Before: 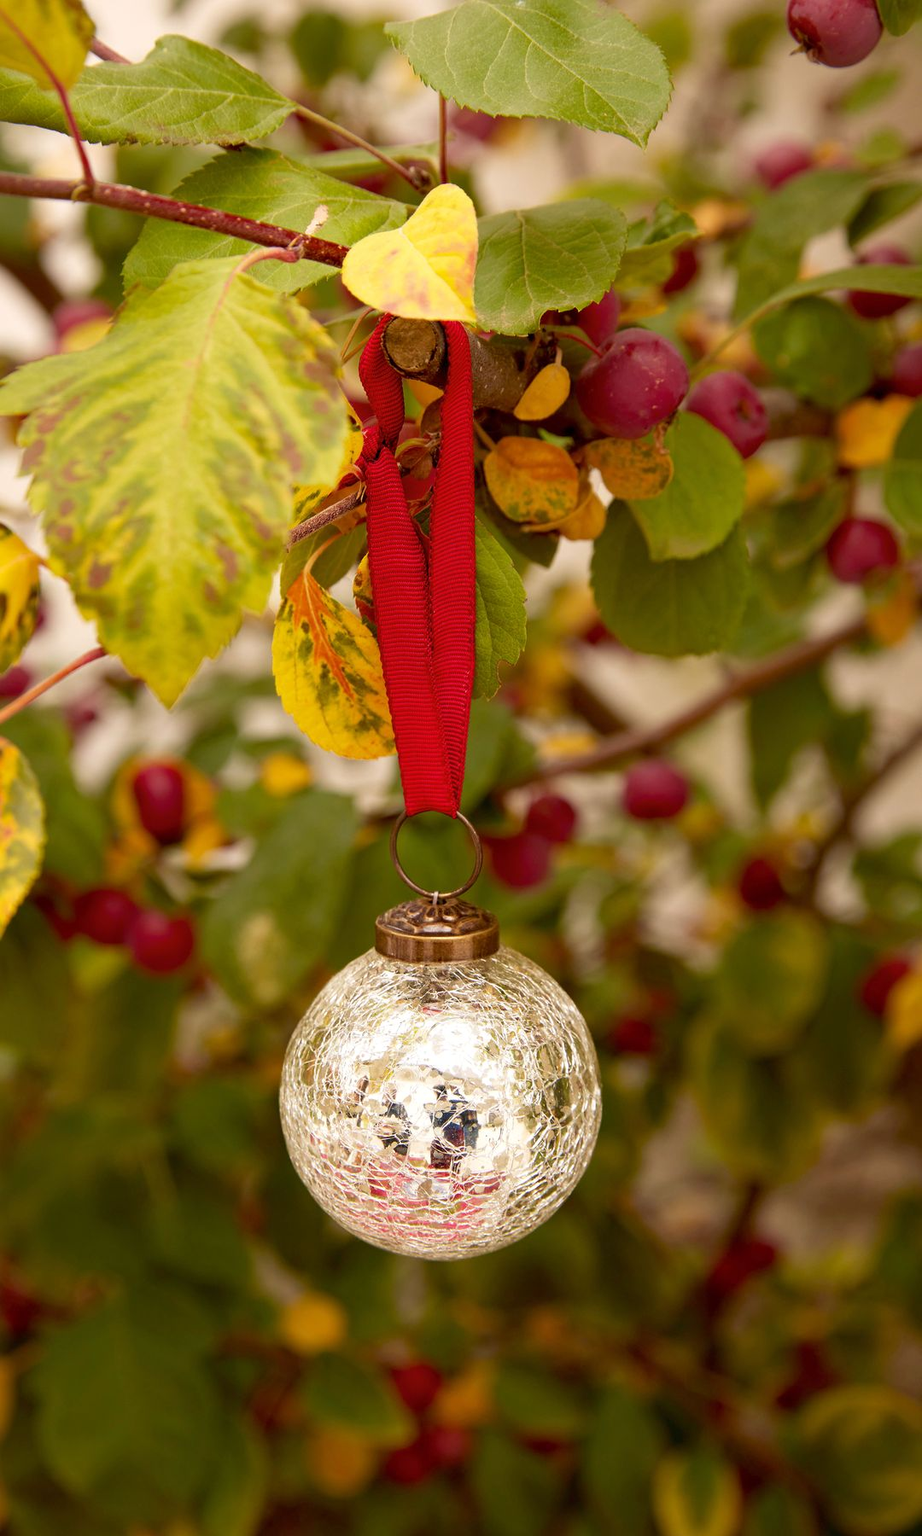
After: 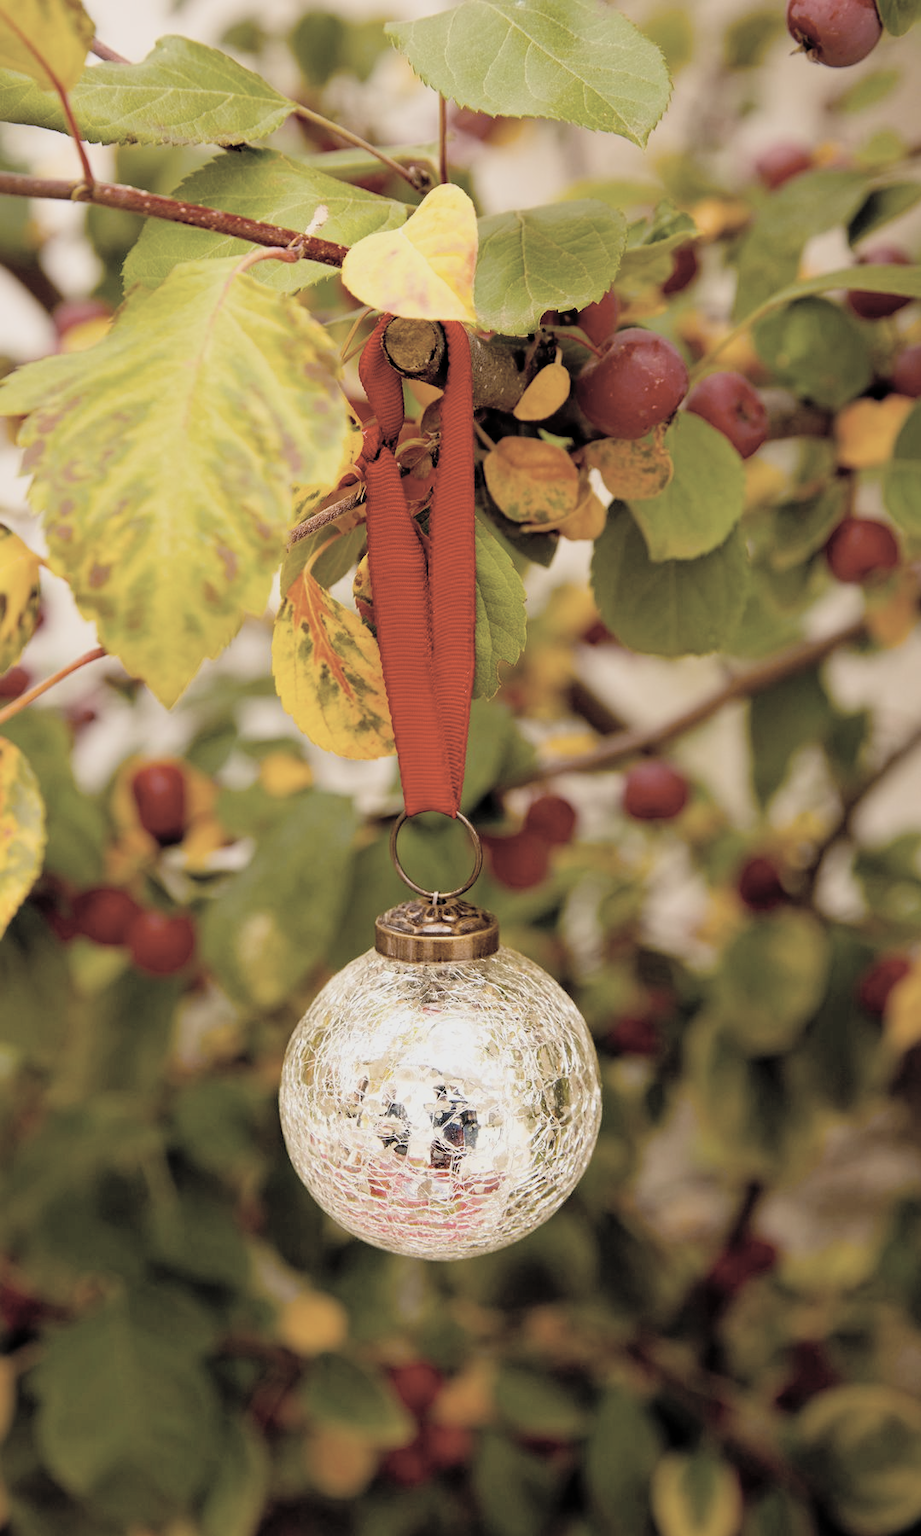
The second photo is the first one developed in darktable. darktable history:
contrast brightness saturation: brightness 0.18, saturation -0.5
filmic rgb: black relative exposure -7.75 EV, white relative exposure 4.4 EV, threshold 3 EV, target black luminance 0%, hardness 3.76, latitude 50.51%, contrast 1.074, highlights saturation mix 10%, shadows ↔ highlights balance -0.22%, color science v4 (2020), enable highlight reconstruction true
